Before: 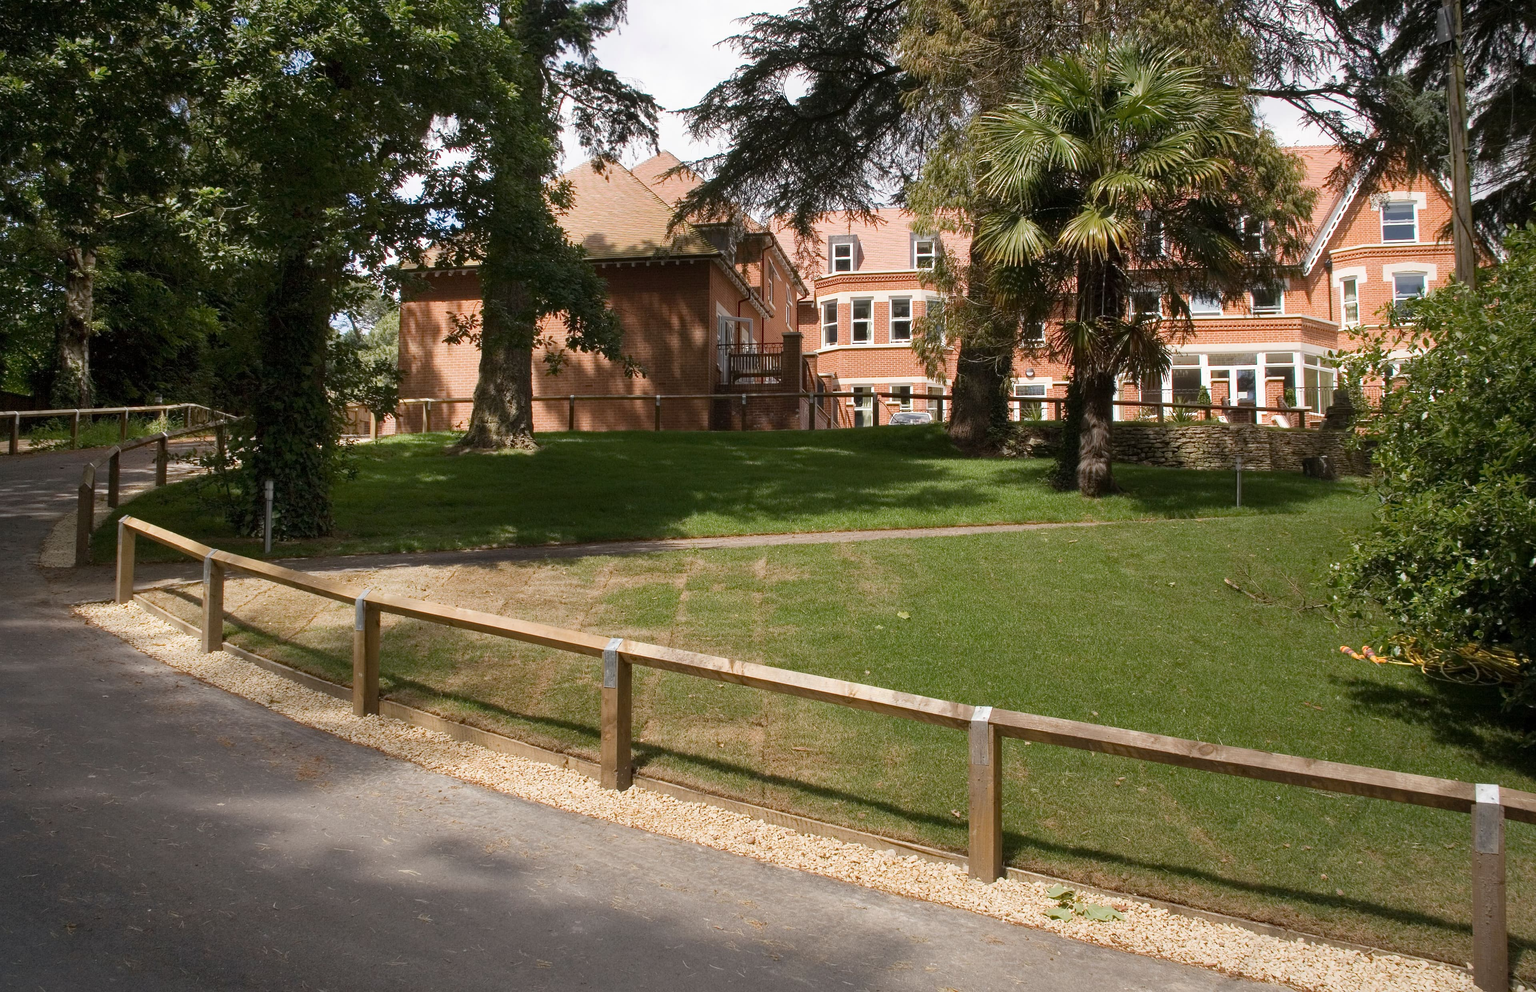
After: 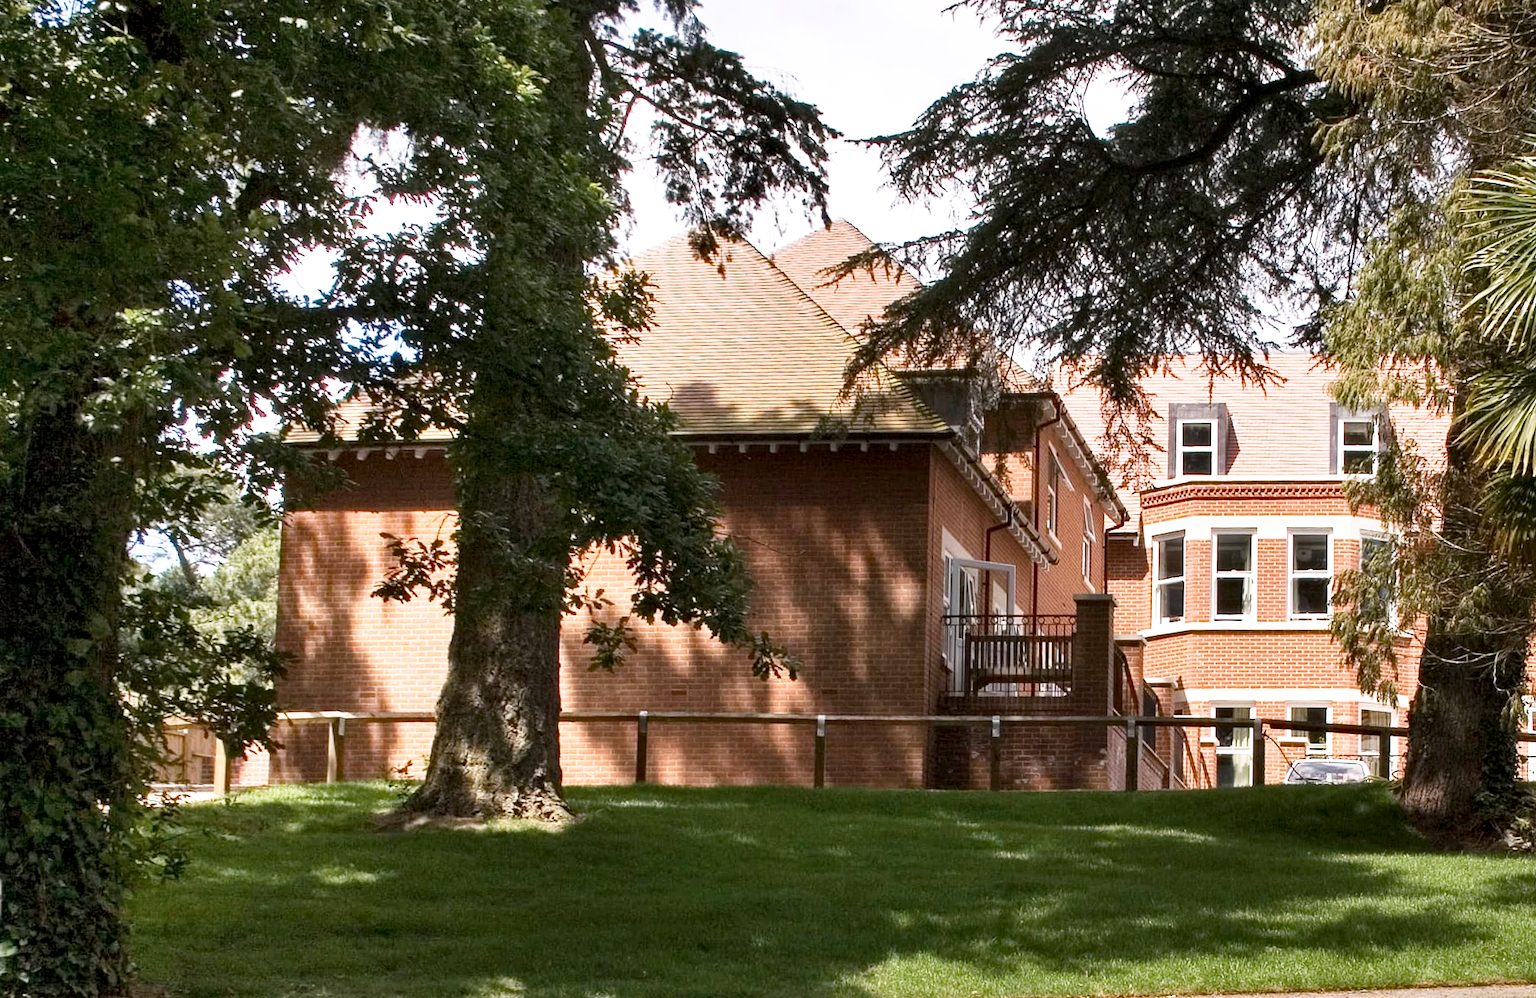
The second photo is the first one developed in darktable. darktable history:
contrast equalizer: y [[0.535, 0.543, 0.548, 0.548, 0.542, 0.532], [0.5 ×6], [0.5 ×6], [0 ×6], [0 ×6]]
crop: left 19.556%, right 30.401%, bottom 46.458%
base curve: curves: ch0 [(0, 0) (0.688, 0.865) (1, 1)], preserve colors none
shadows and highlights: soften with gaussian
white balance: red 1.009, blue 1.027
contrast brightness saturation: contrast 0.07
rotate and perspective: rotation 0.679°, lens shift (horizontal) 0.136, crop left 0.009, crop right 0.991, crop top 0.078, crop bottom 0.95
